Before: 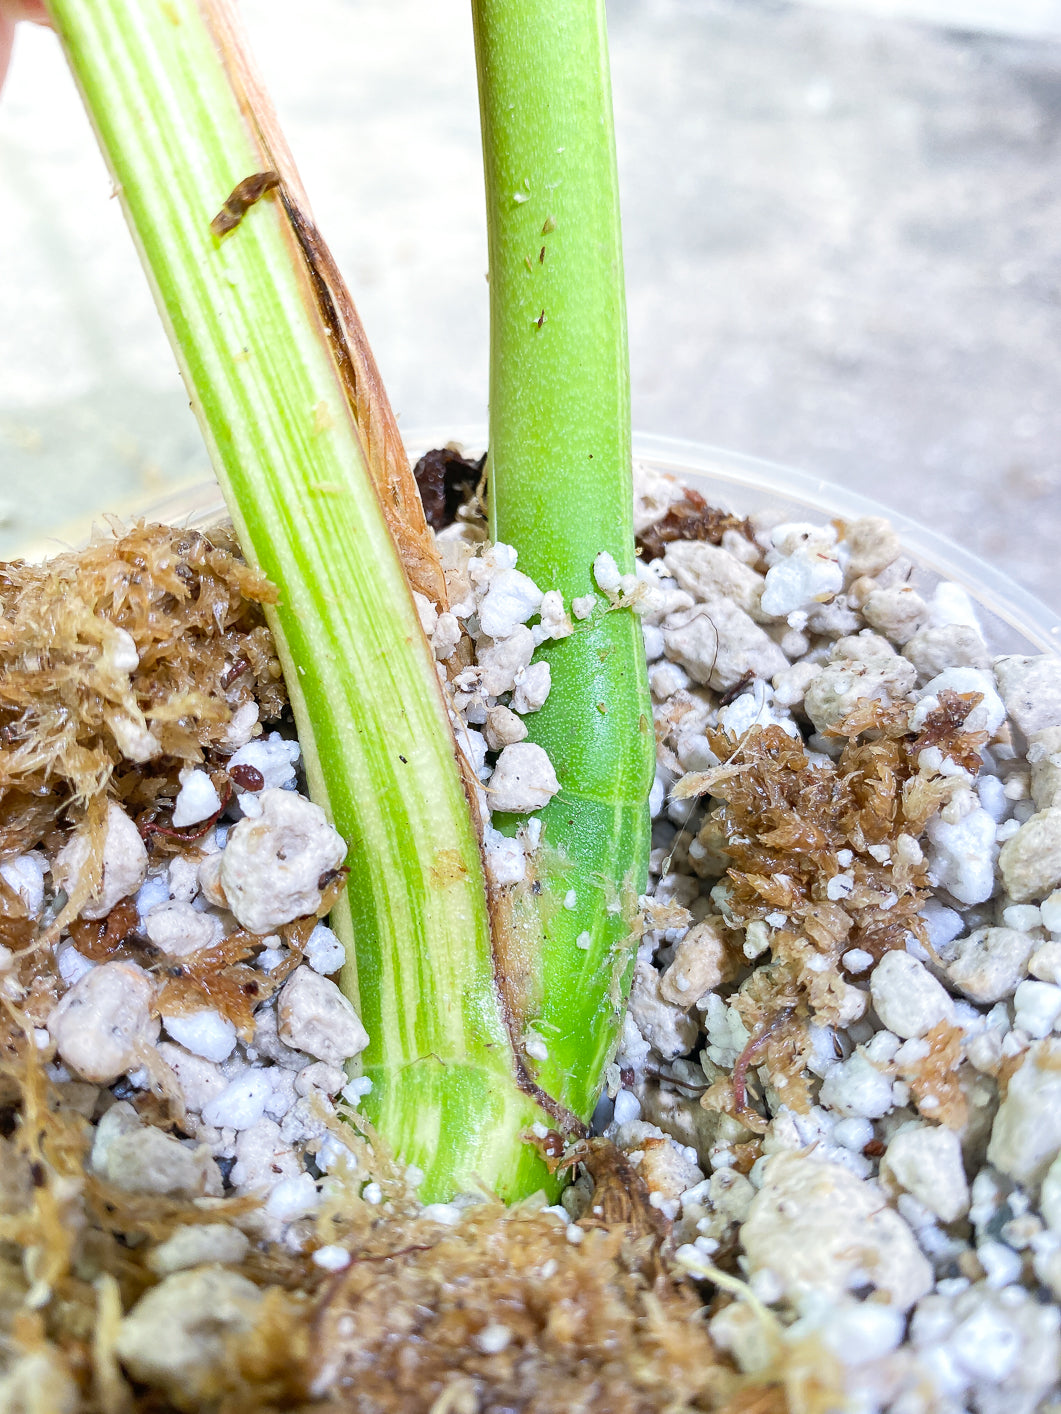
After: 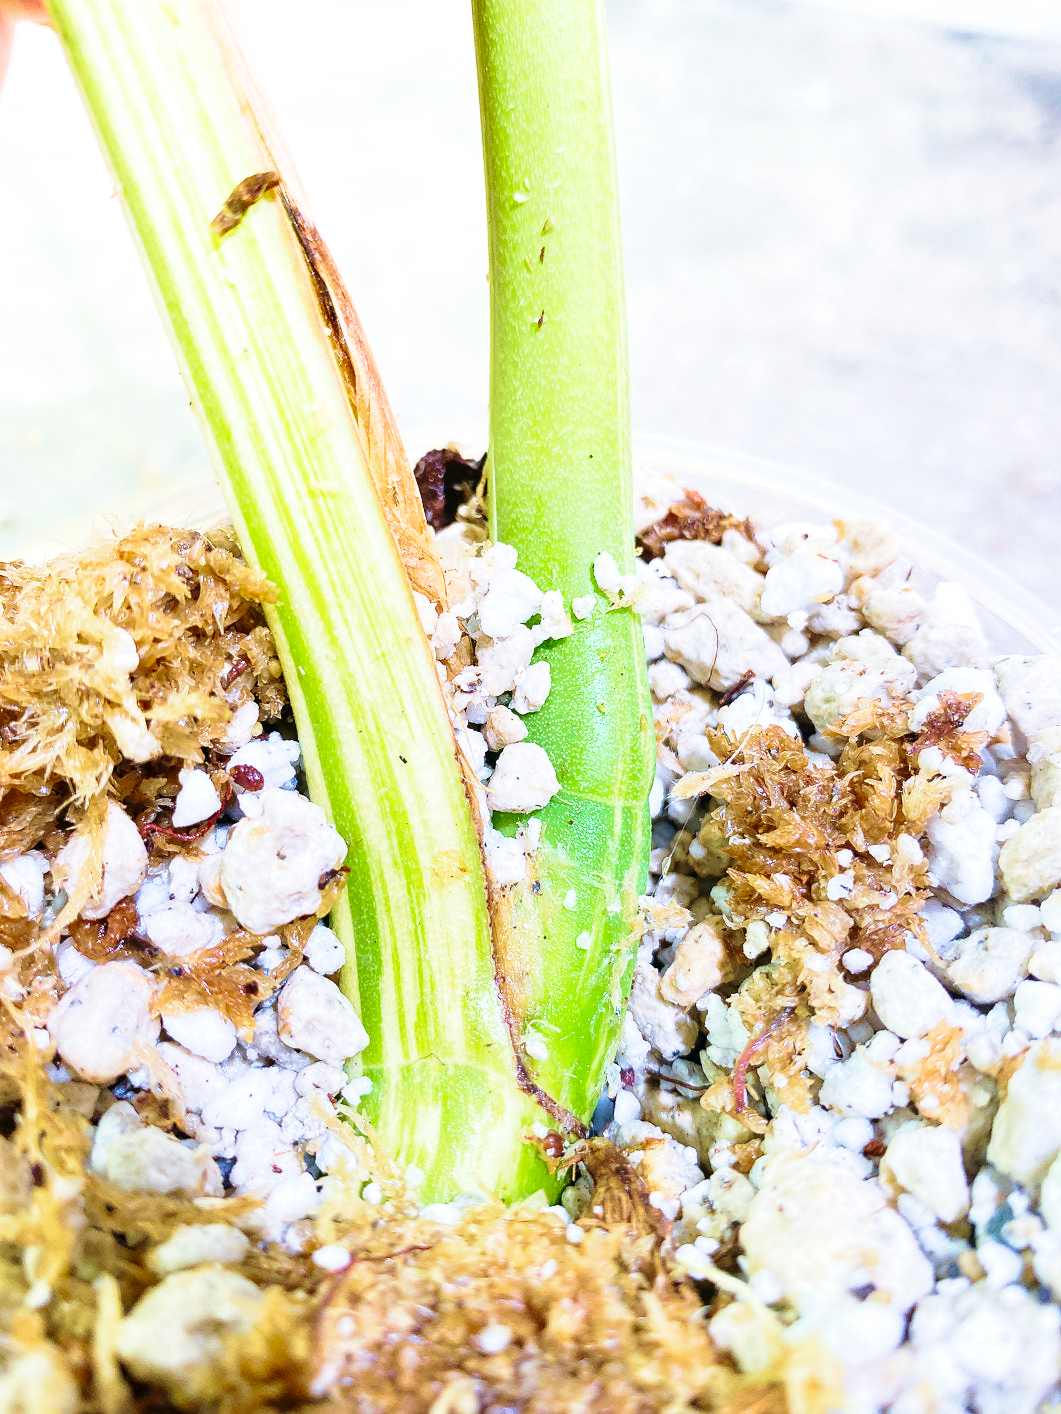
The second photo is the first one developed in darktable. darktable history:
base curve: curves: ch0 [(0, 0) (0.028, 0.03) (0.121, 0.232) (0.46, 0.748) (0.859, 0.968) (1, 1)], preserve colors none
velvia: strength 75%
